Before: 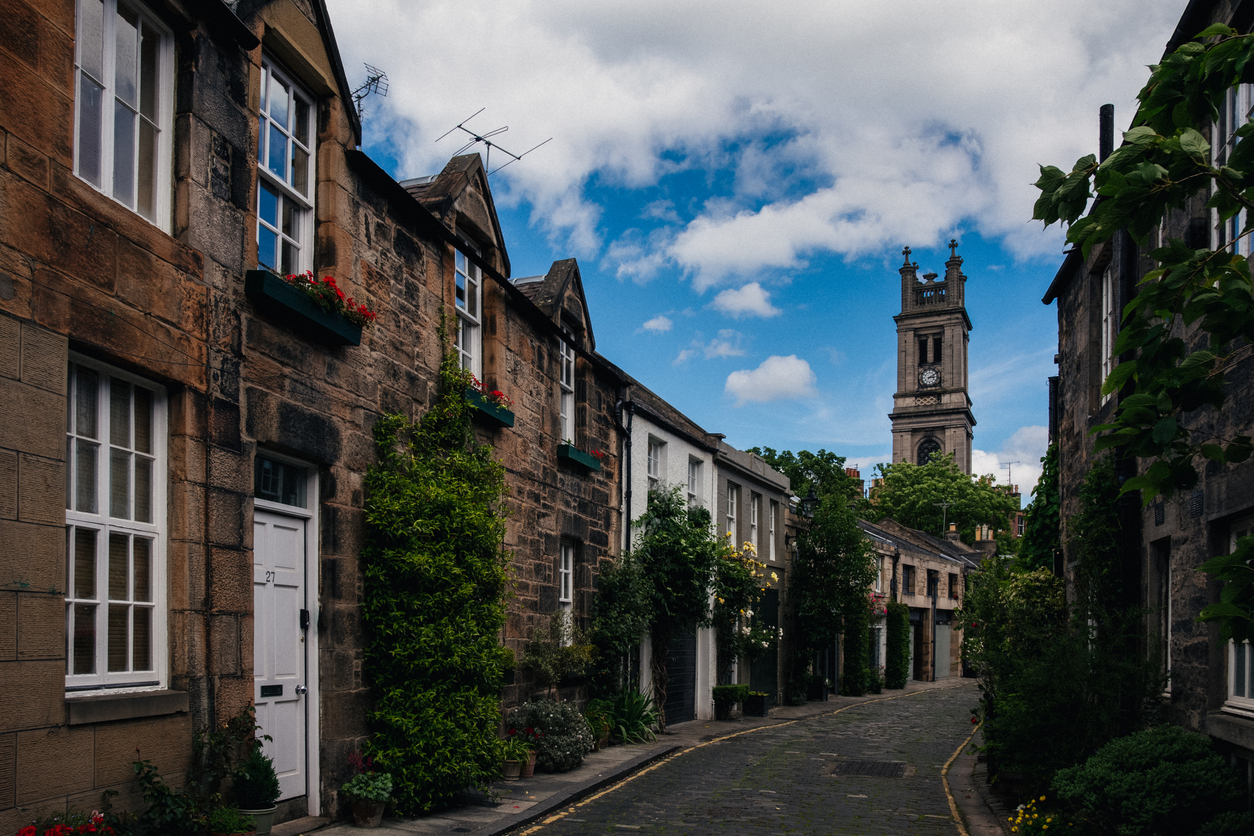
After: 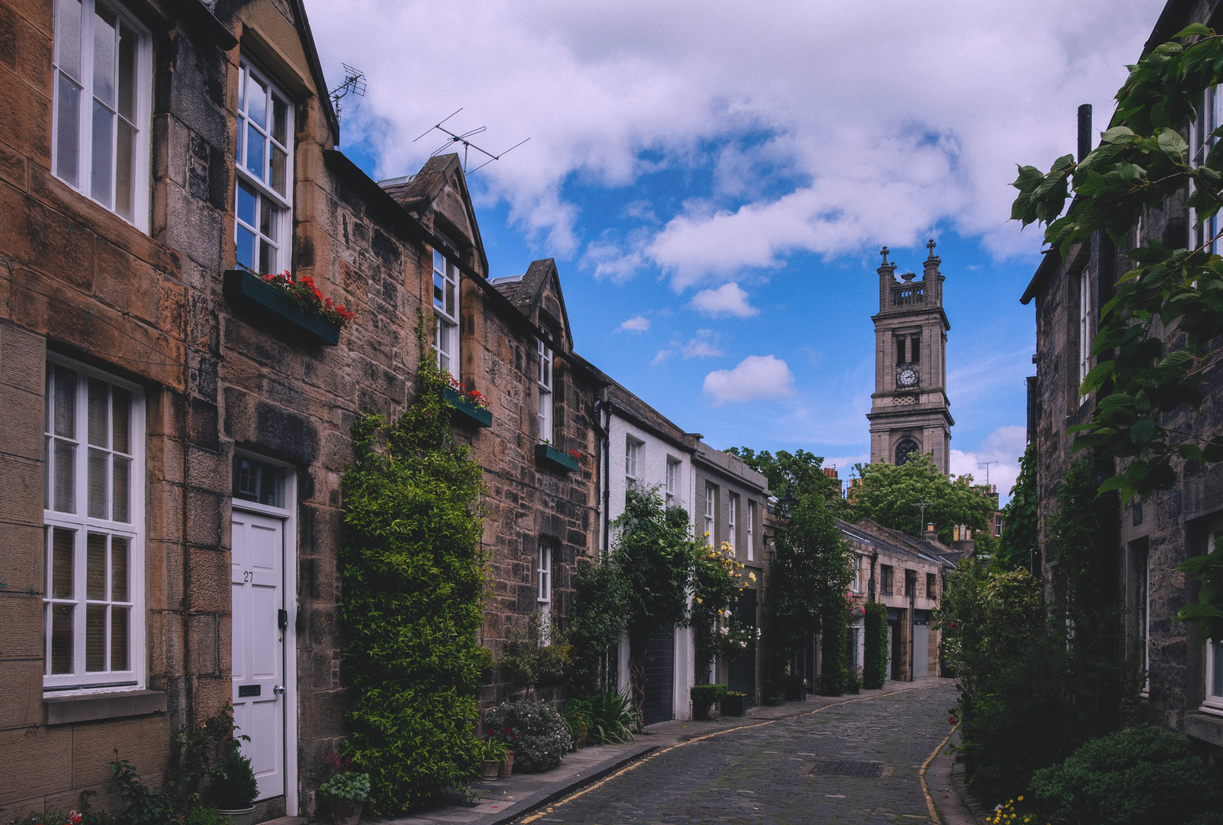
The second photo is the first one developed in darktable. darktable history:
crop and rotate: left 1.774%, right 0.633%, bottom 1.28%
contrast brightness saturation: contrast -0.15, brightness 0.05, saturation -0.12
vibrance: vibrance 22%
white balance: red 1.042, blue 1.17
